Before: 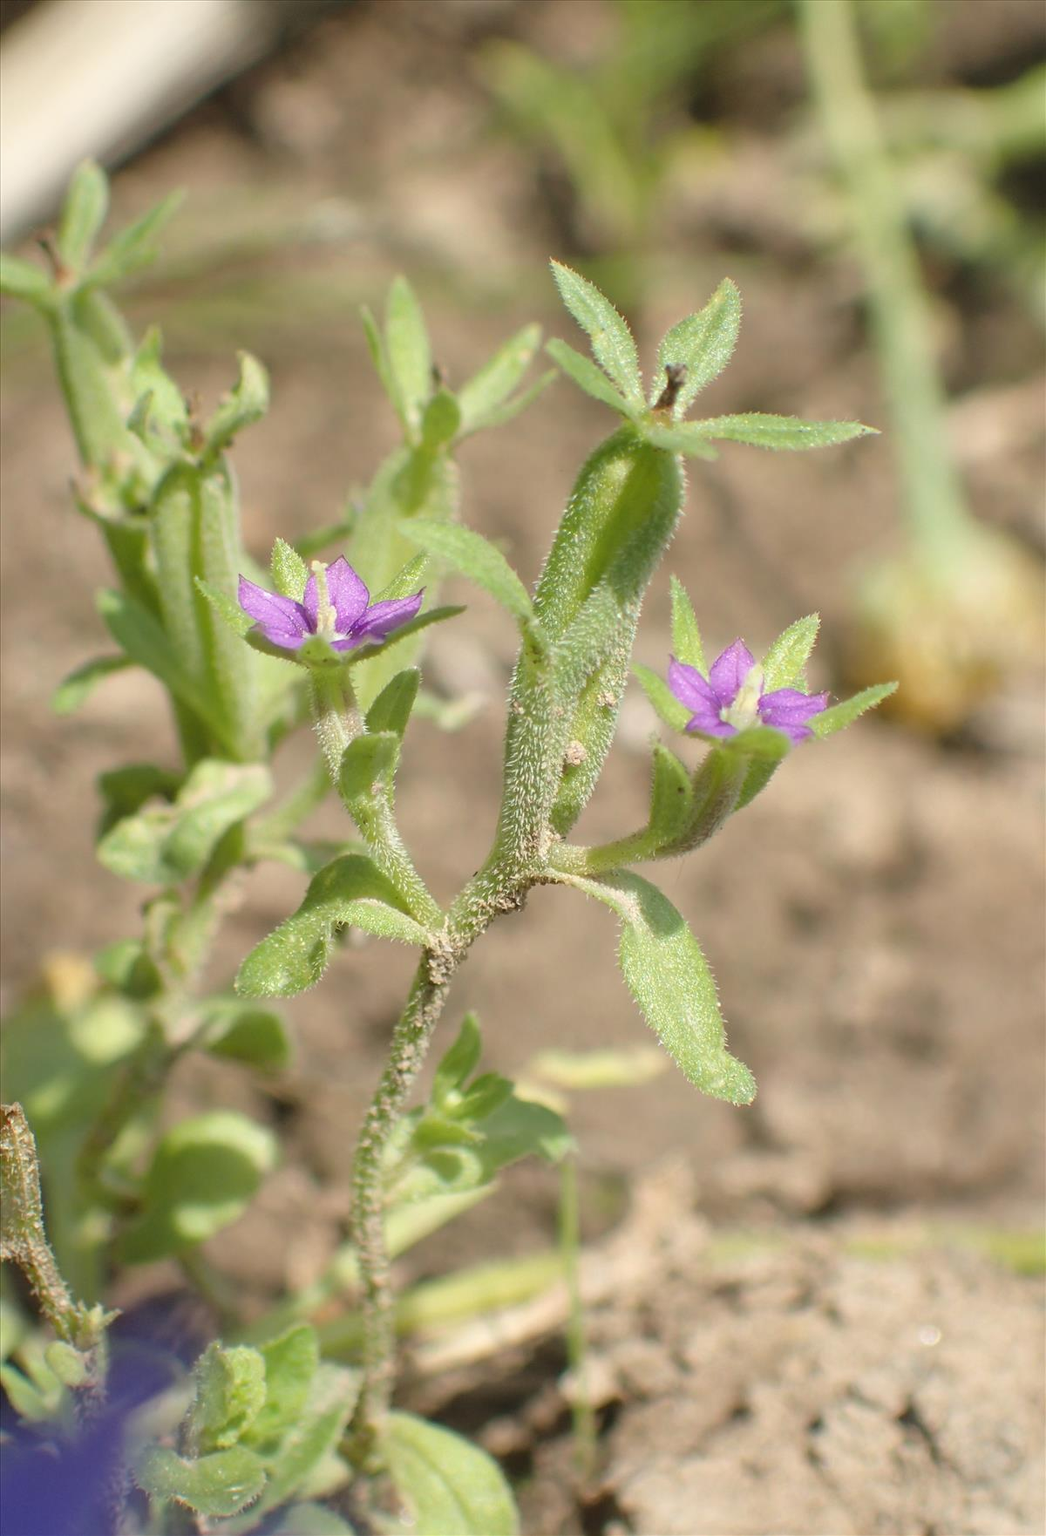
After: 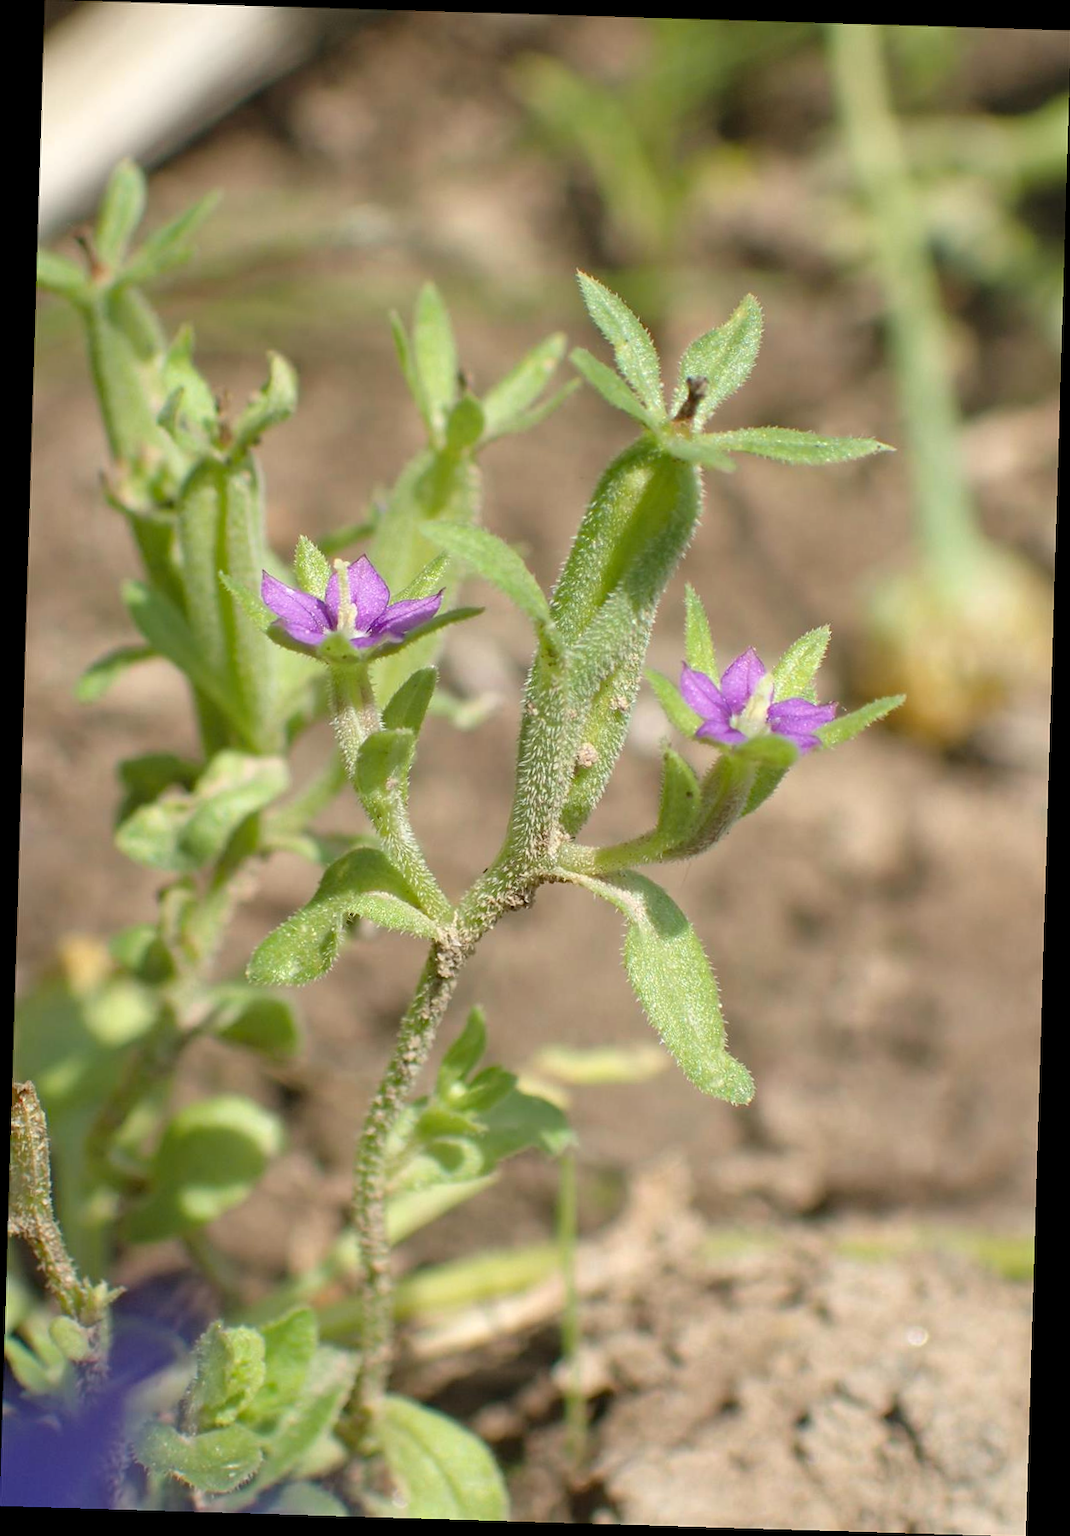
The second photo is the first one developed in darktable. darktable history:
rotate and perspective: rotation 1.72°, automatic cropping off
haze removal: compatibility mode true, adaptive false
